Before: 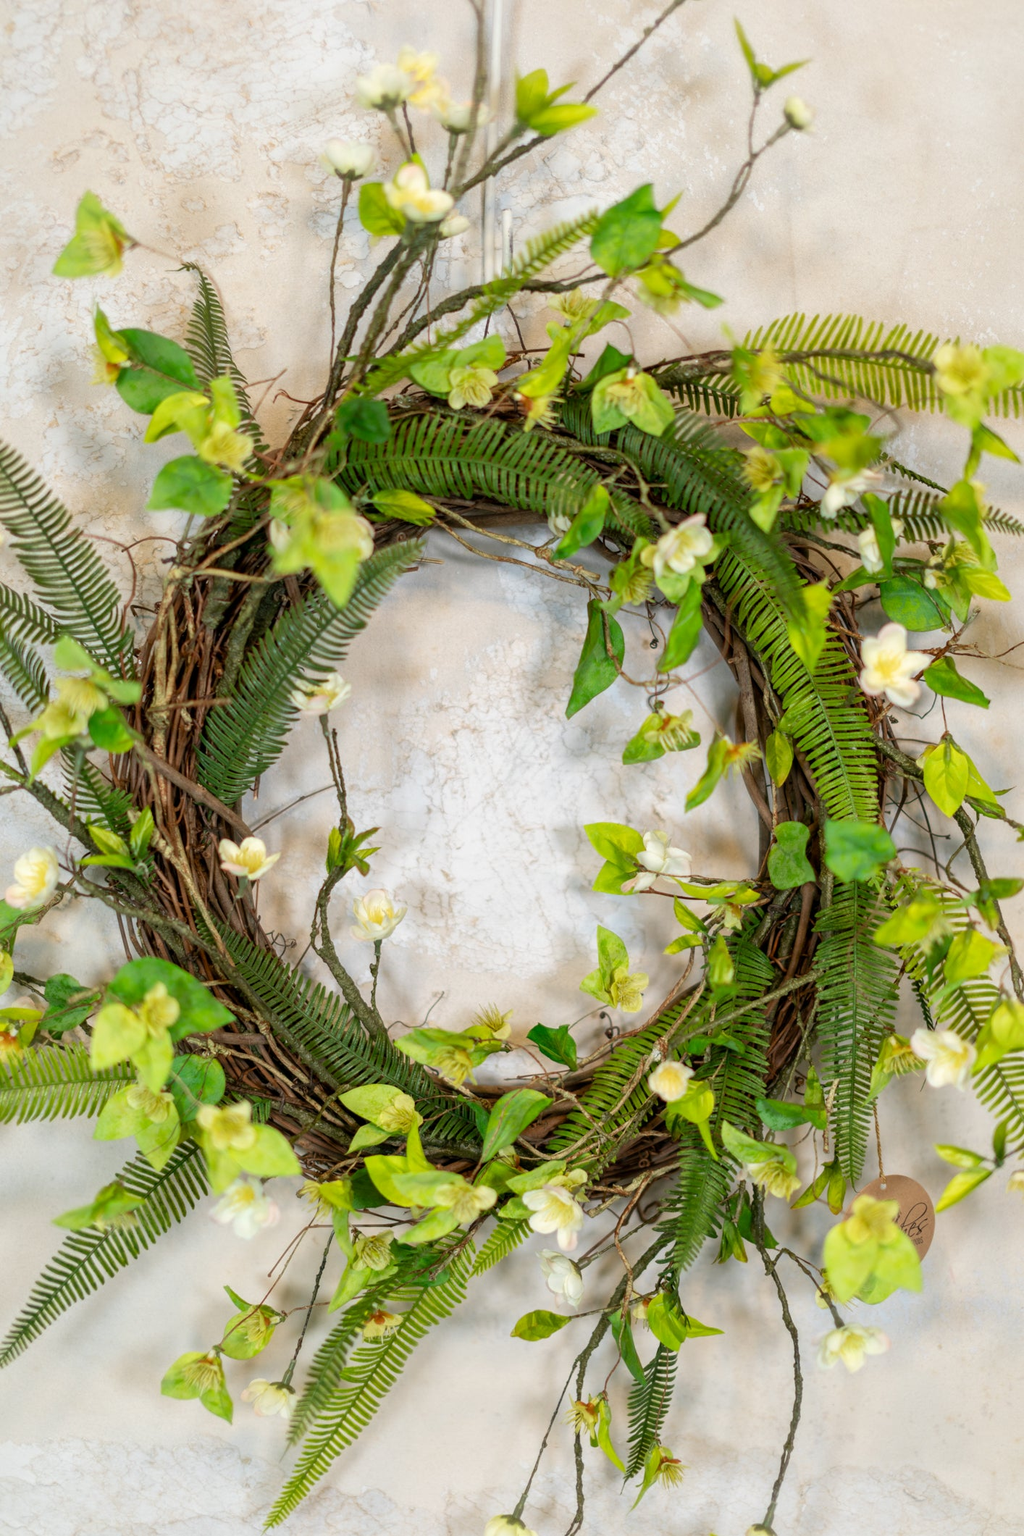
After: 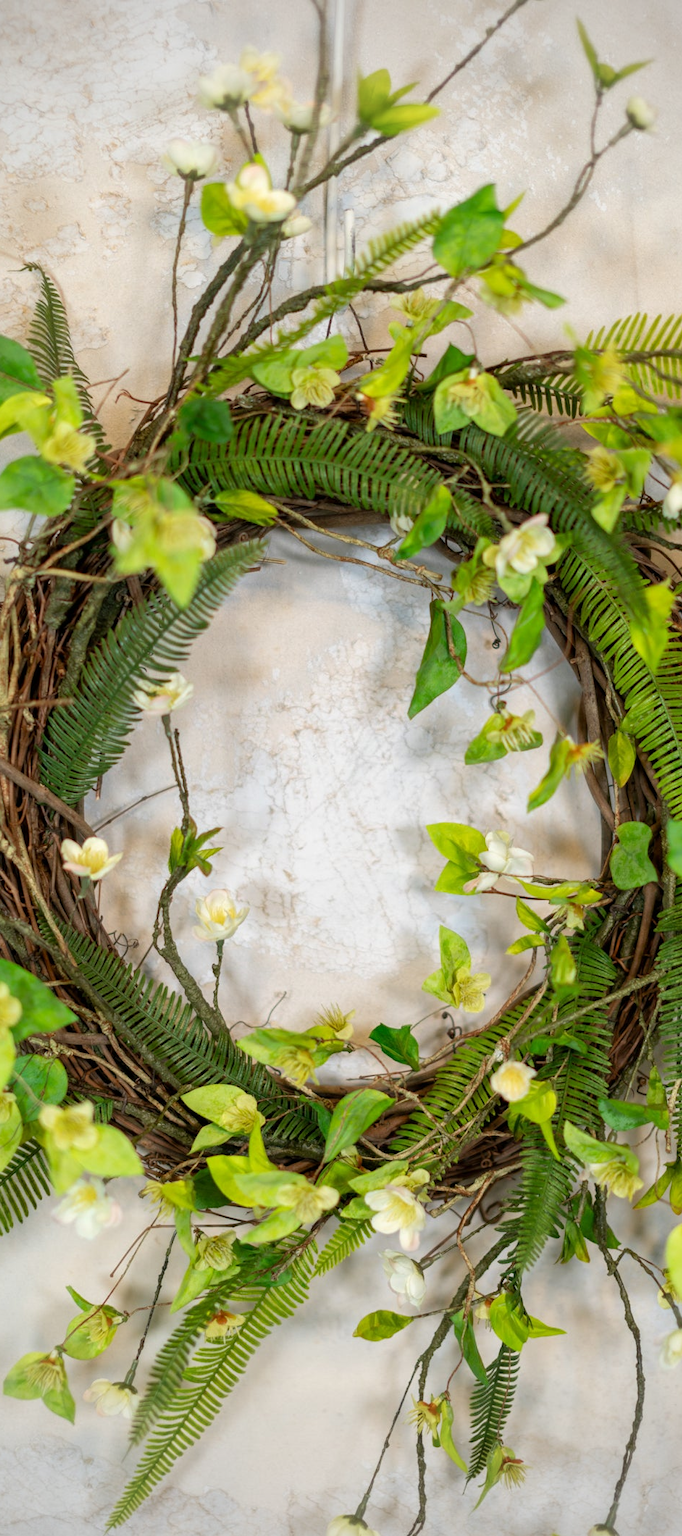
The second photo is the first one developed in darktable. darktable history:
crop and rotate: left 15.446%, right 17.836%
vignetting: on, module defaults
